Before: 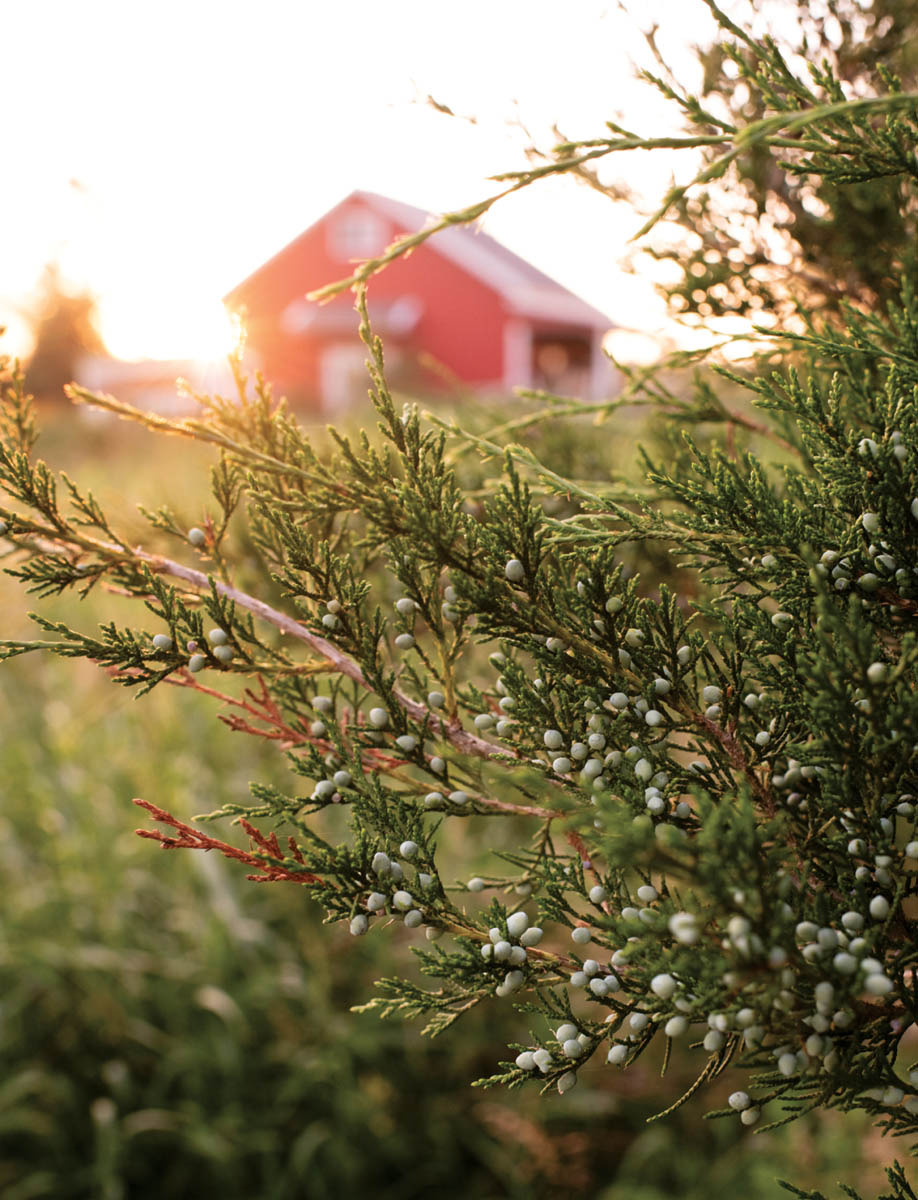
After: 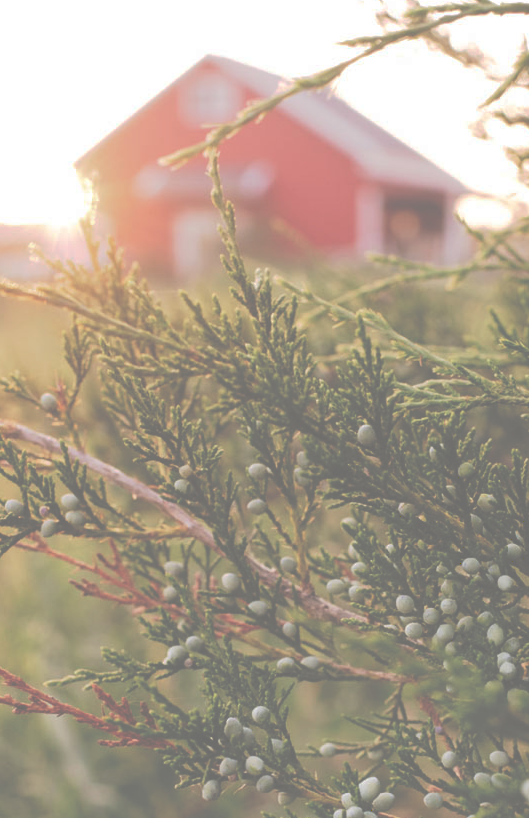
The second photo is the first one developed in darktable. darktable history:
tone curve: curves: ch0 [(0, 0) (0.003, 0.453) (0.011, 0.457) (0.025, 0.457) (0.044, 0.463) (0.069, 0.464) (0.1, 0.471) (0.136, 0.475) (0.177, 0.481) (0.224, 0.486) (0.277, 0.496) (0.335, 0.515) (0.399, 0.544) (0.468, 0.577) (0.543, 0.621) (0.623, 0.67) (0.709, 0.73) (0.801, 0.788) (0.898, 0.848) (1, 1)], preserve colors none
crop: left 16.23%, top 11.261%, right 26.062%, bottom 20.545%
